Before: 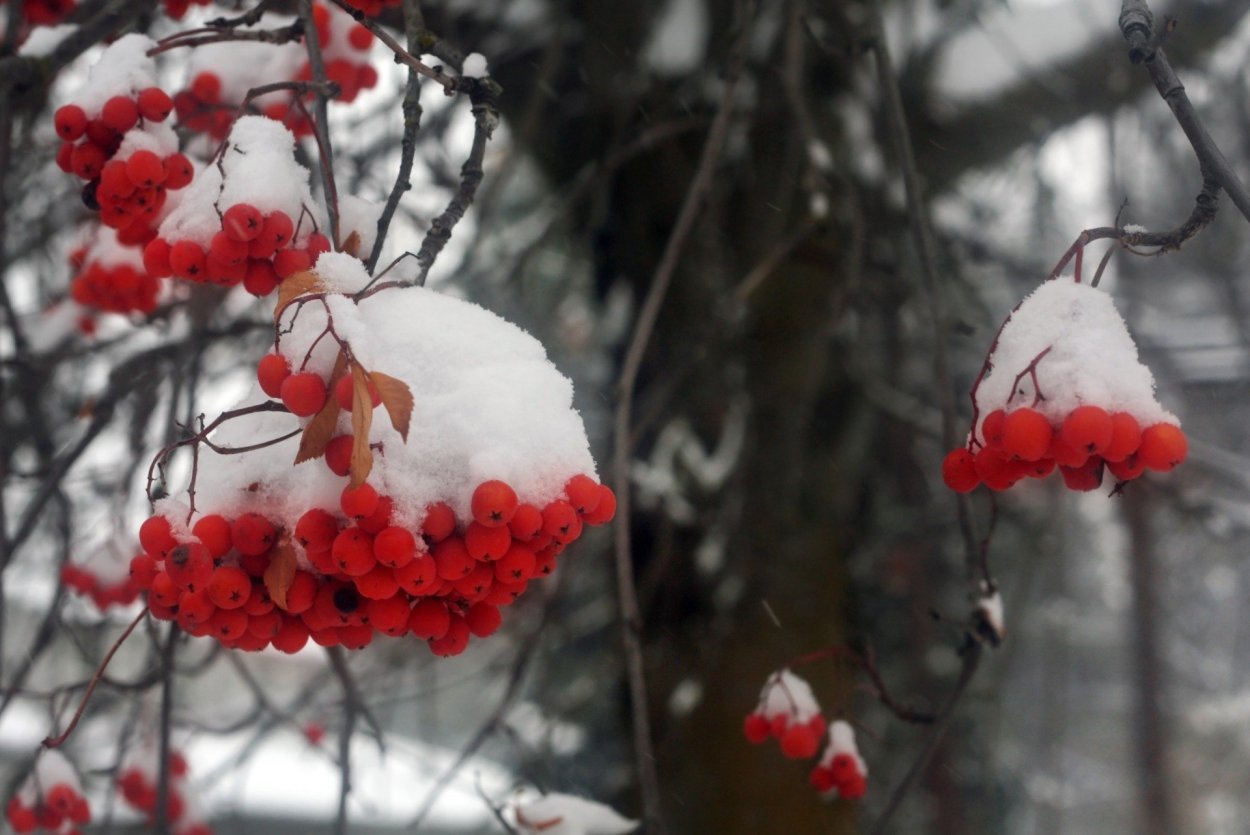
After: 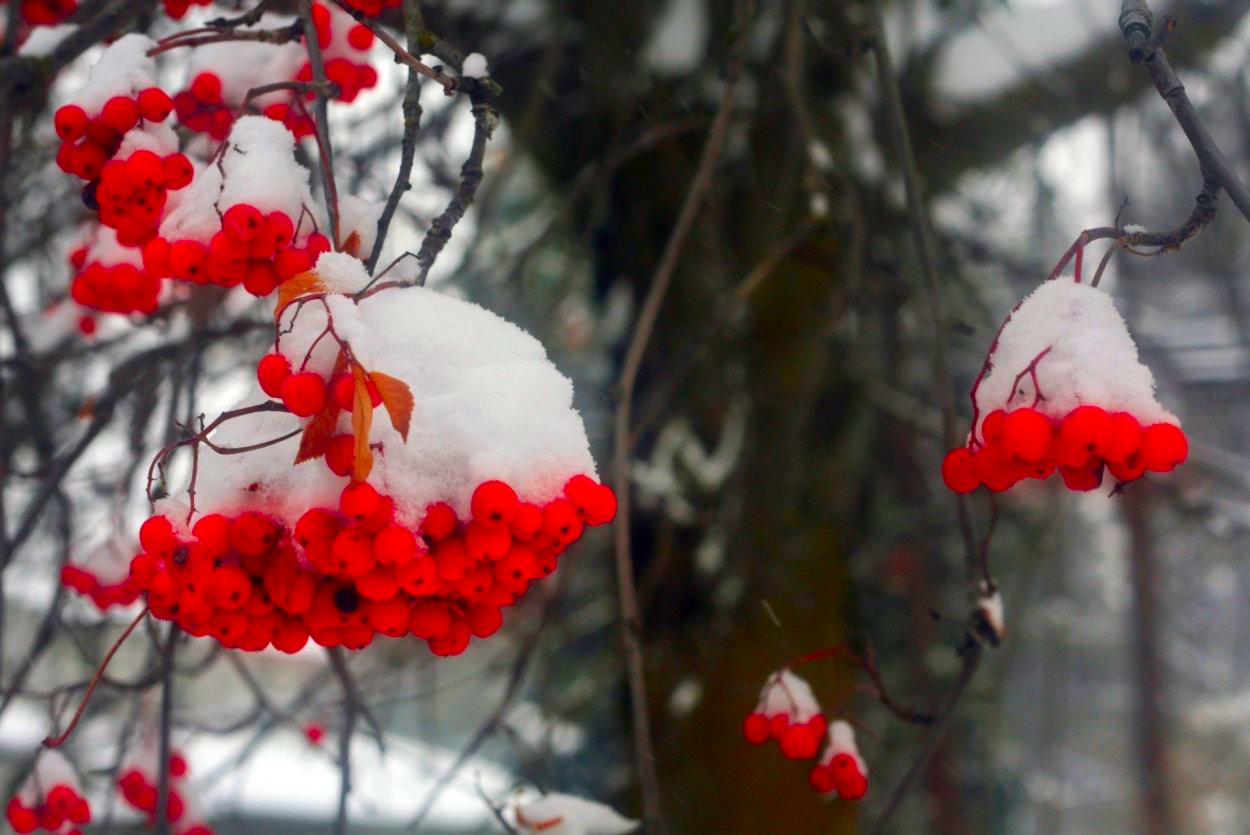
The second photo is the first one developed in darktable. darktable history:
color correction: highlights b* -0.049, saturation 2.09
